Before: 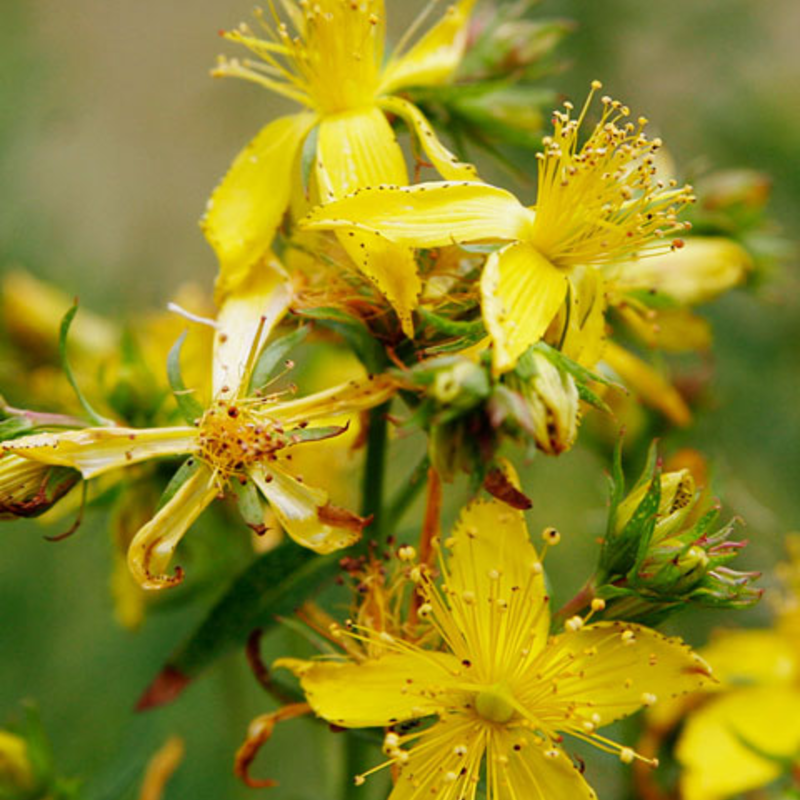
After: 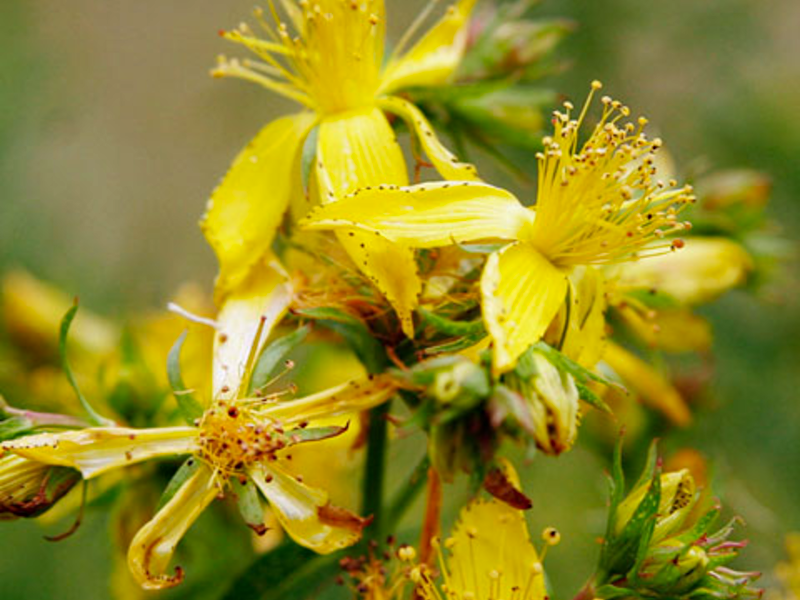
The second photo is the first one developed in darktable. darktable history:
haze removal: compatibility mode true, adaptive false
crop: bottom 24.951%
